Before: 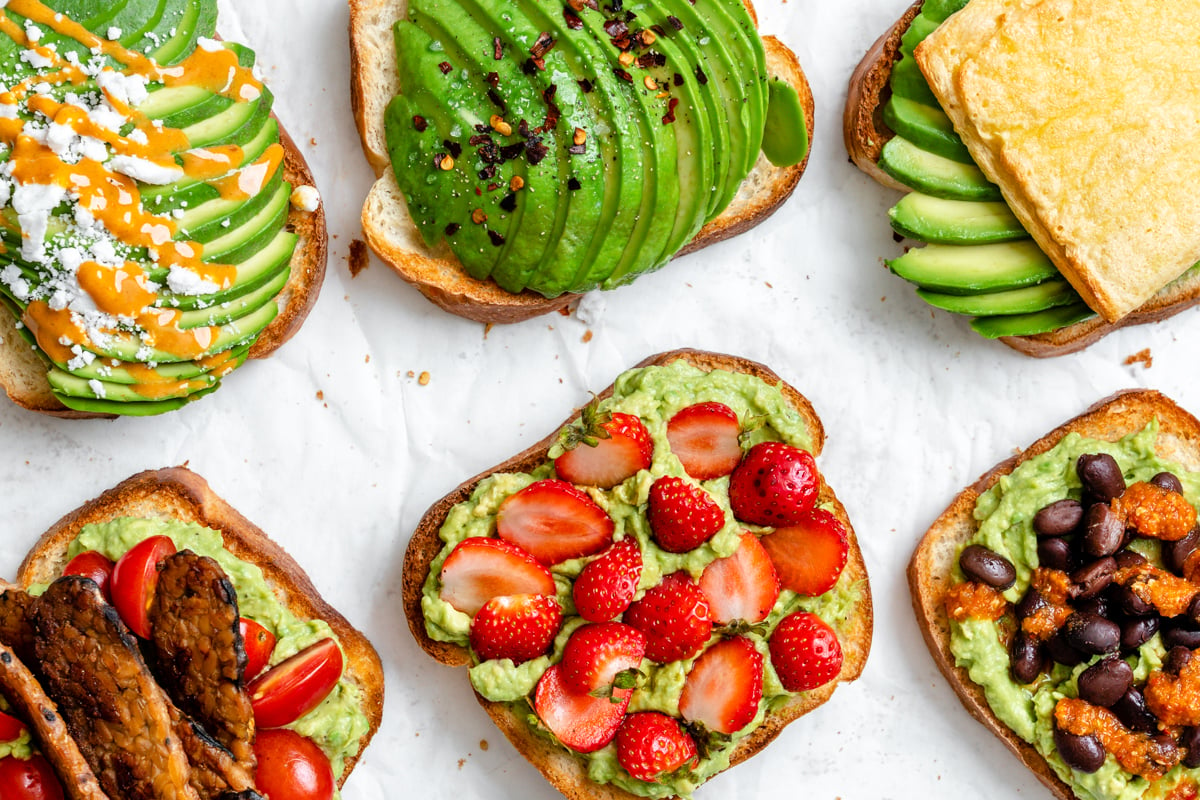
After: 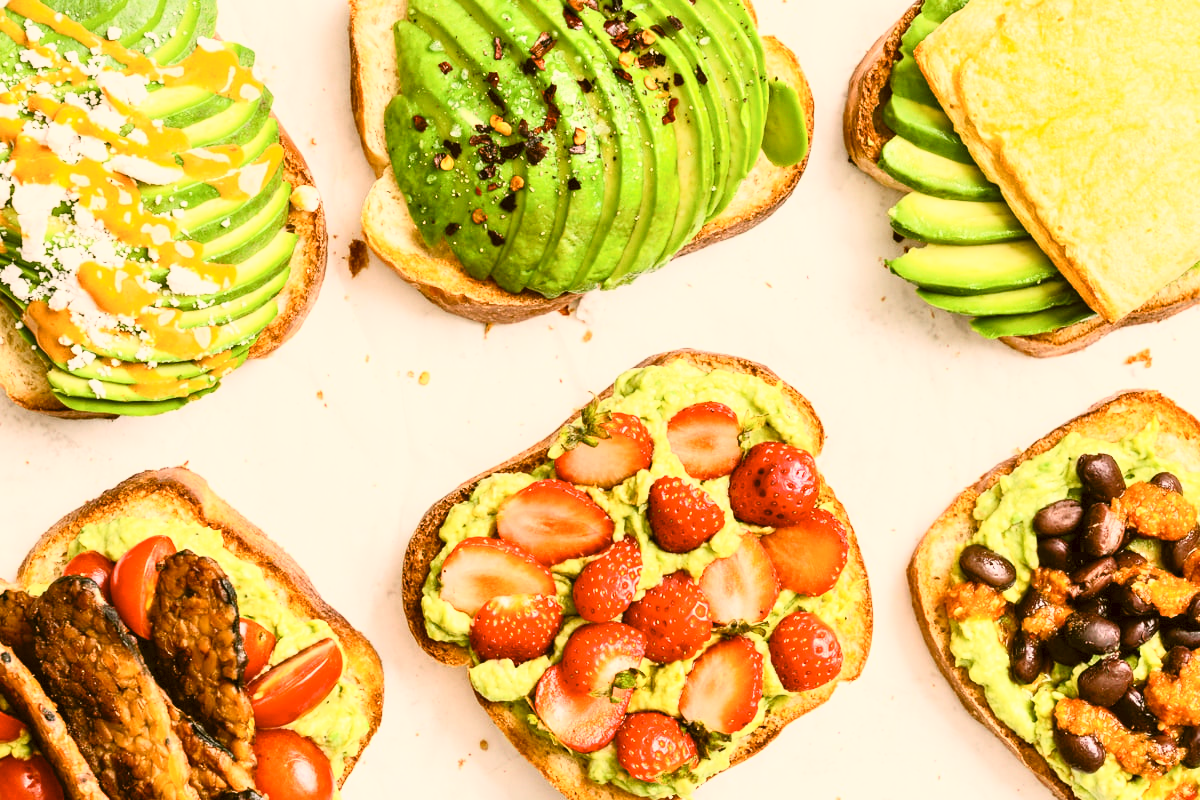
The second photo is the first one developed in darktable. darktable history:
contrast brightness saturation: contrast 0.39, brightness 0.53
color correction: highlights a* 8.98, highlights b* 15.09, shadows a* -0.49, shadows b* 26.52
